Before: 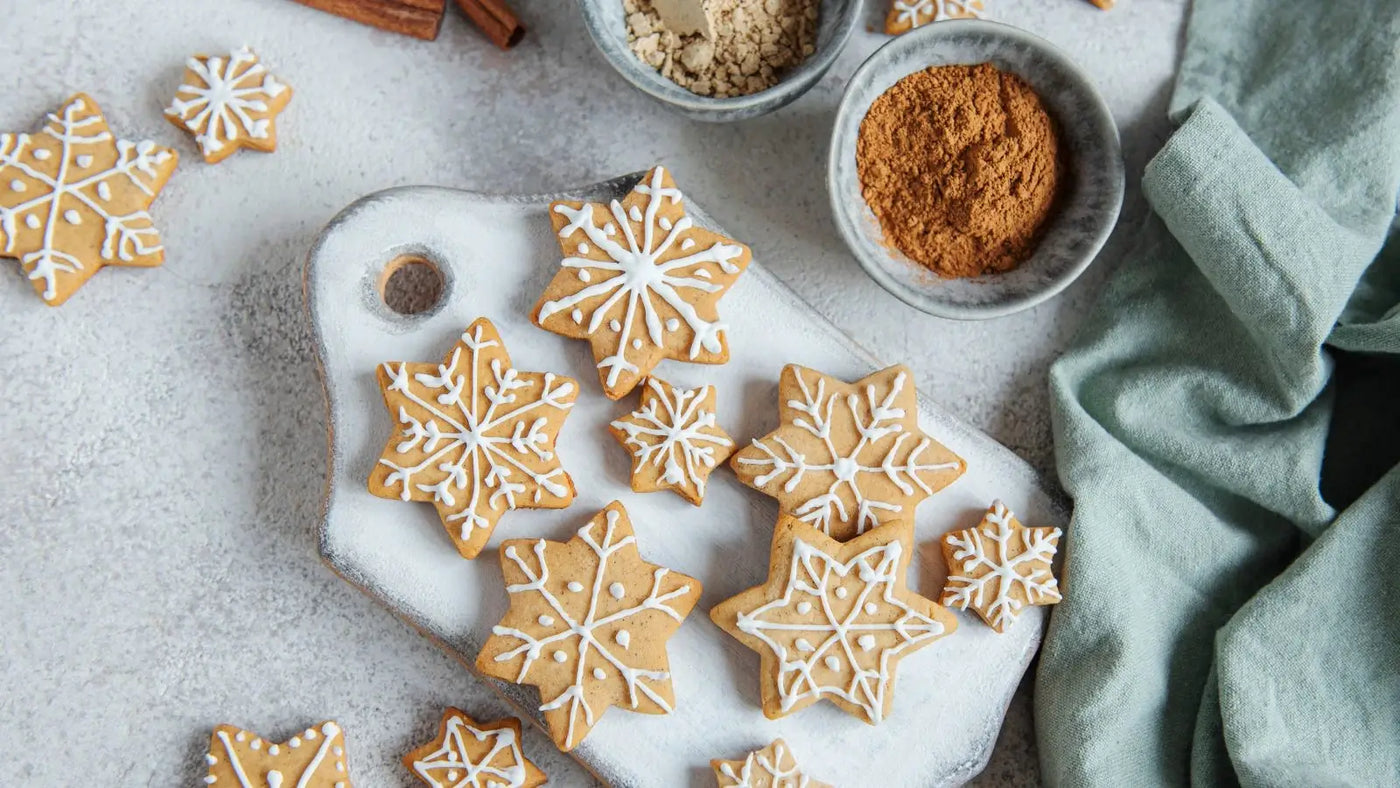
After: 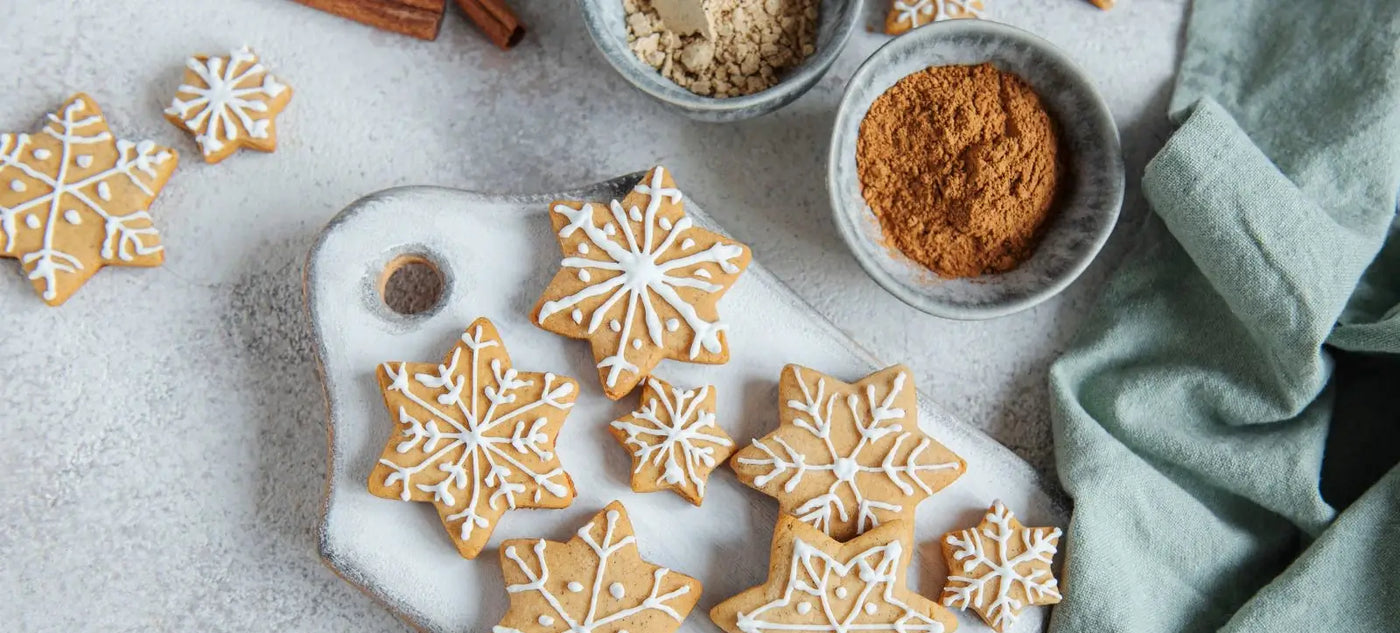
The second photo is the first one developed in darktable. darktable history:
crop: bottom 19.644%
